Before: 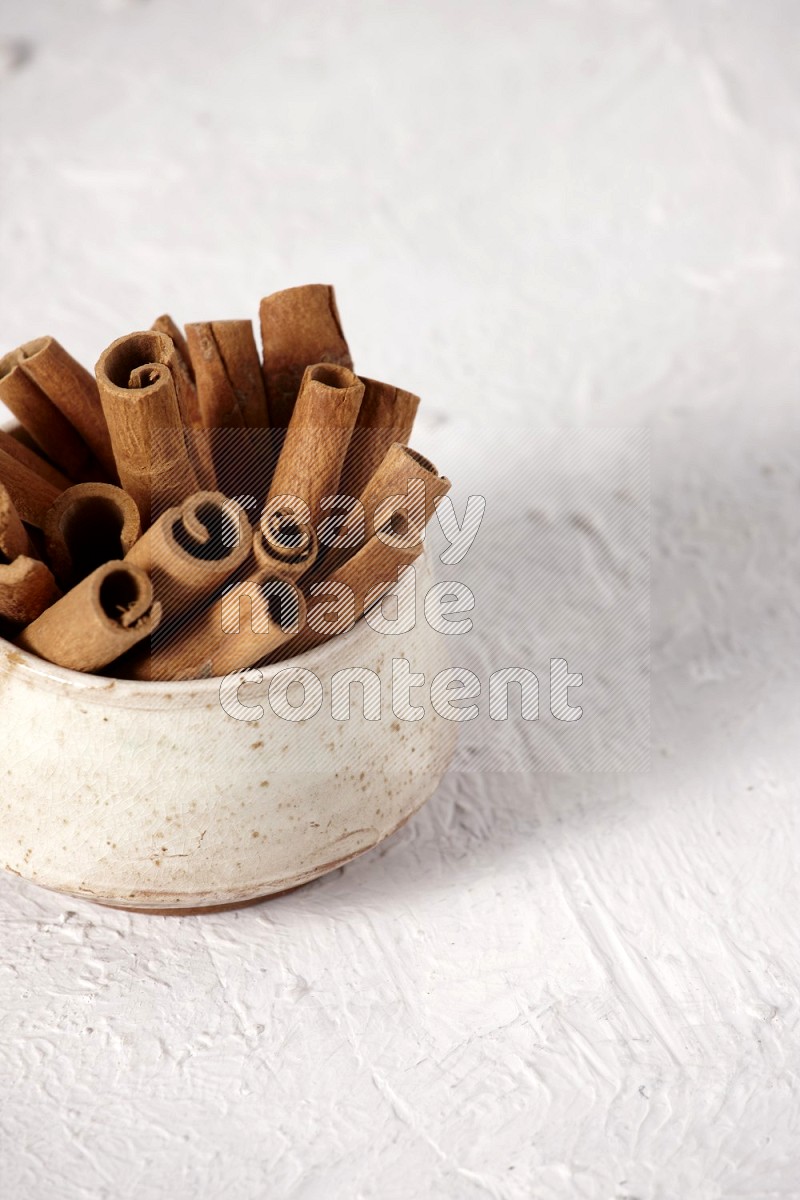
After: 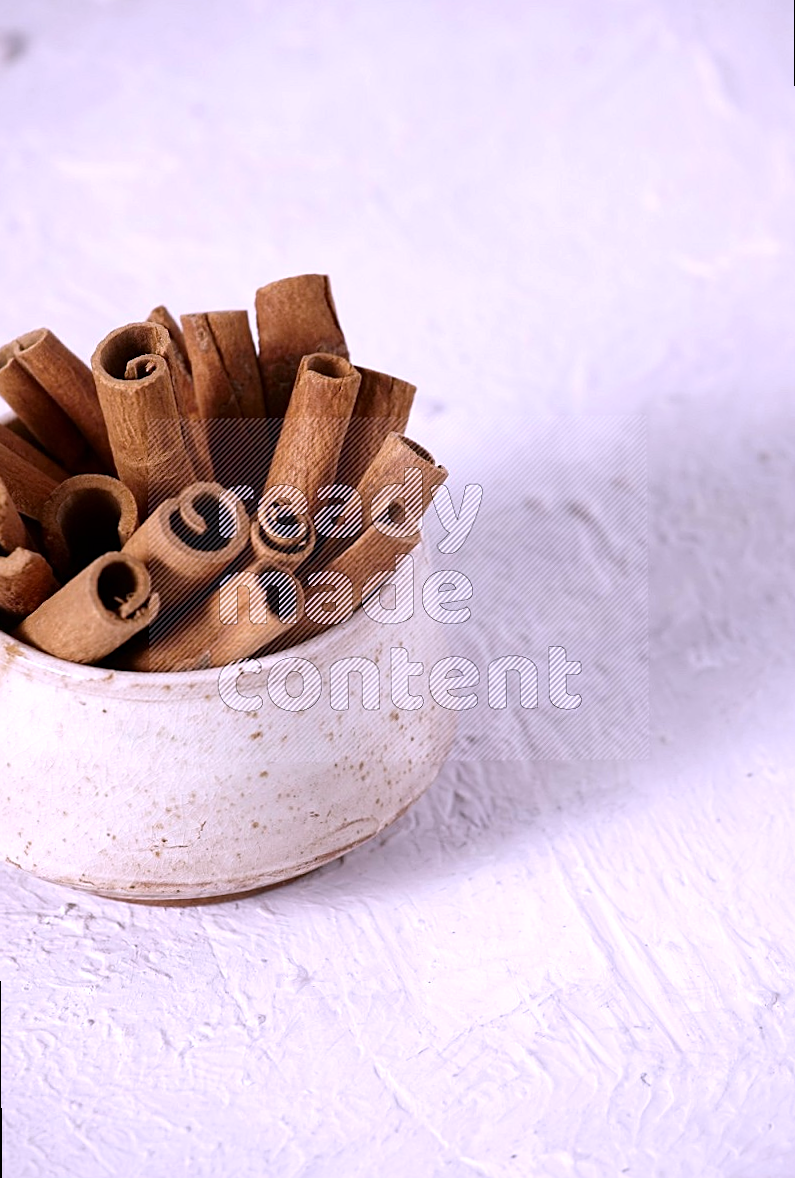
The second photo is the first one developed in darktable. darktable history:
white balance: red 1.042, blue 1.17
rotate and perspective: rotation -0.45°, automatic cropping original format, crop left 0.008, crop right 0.992, crop top 0.012, crop bottom 0.988
sharpen: on, module defaults
